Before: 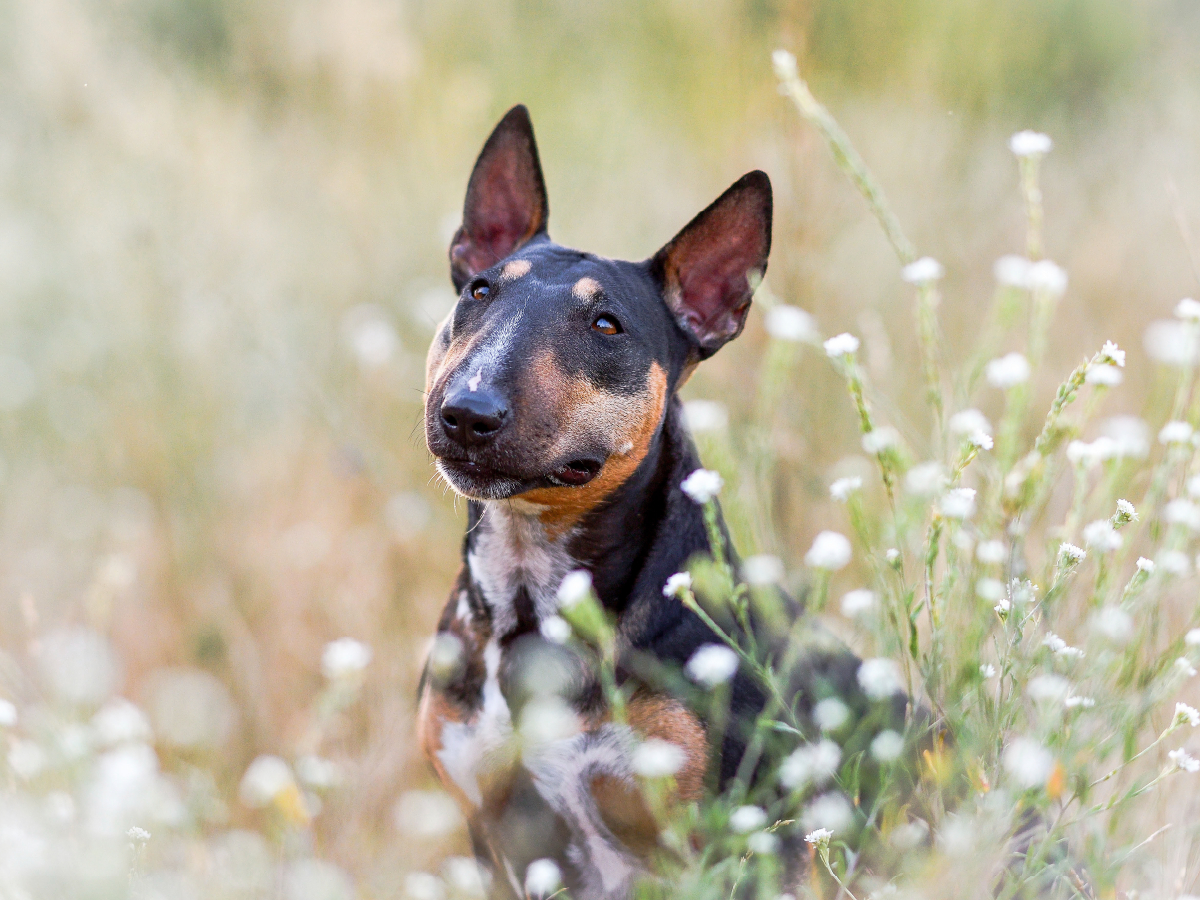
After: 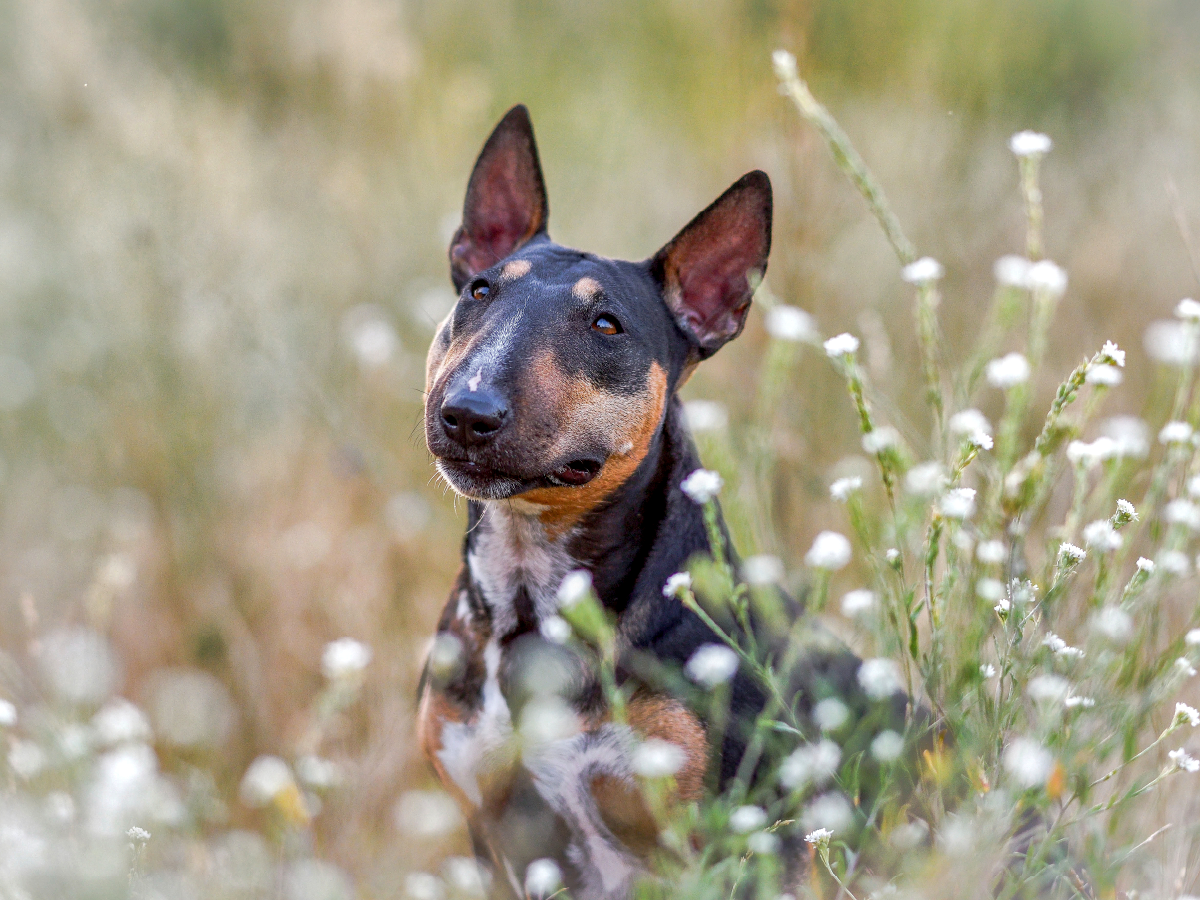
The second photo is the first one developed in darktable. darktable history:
shadows and highlights: shadows 40.2, highlights -59.79
local contrast: on, module defaults
